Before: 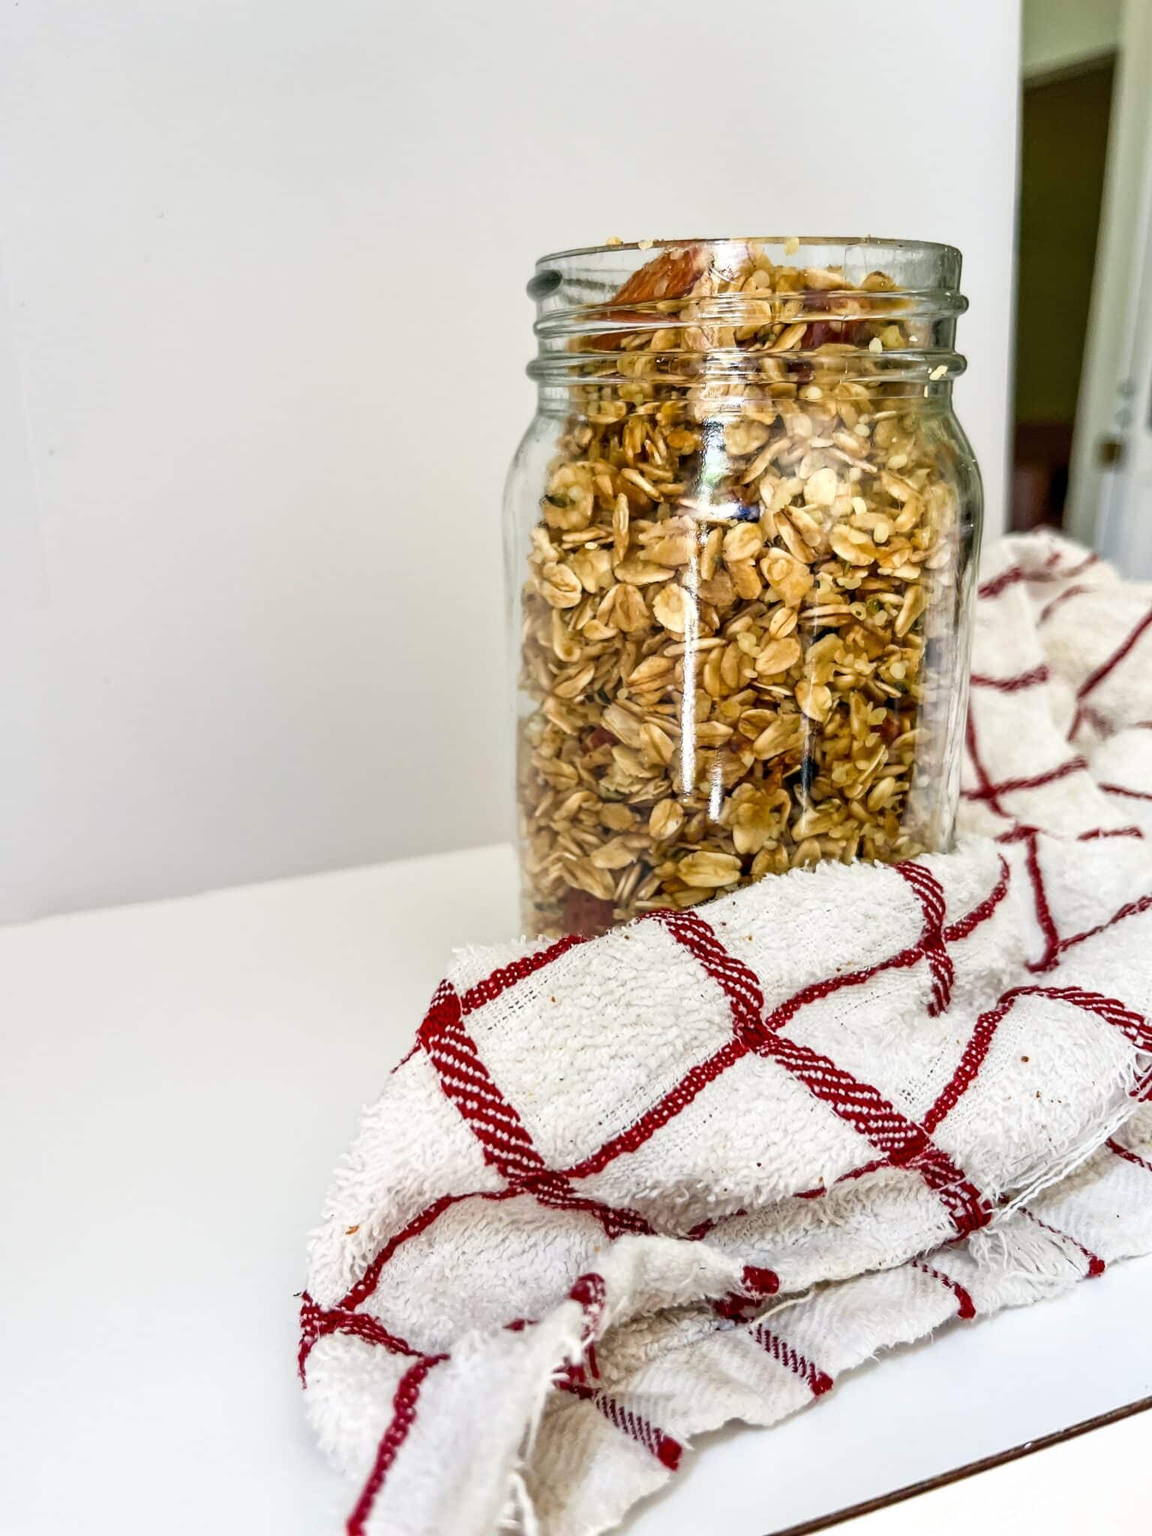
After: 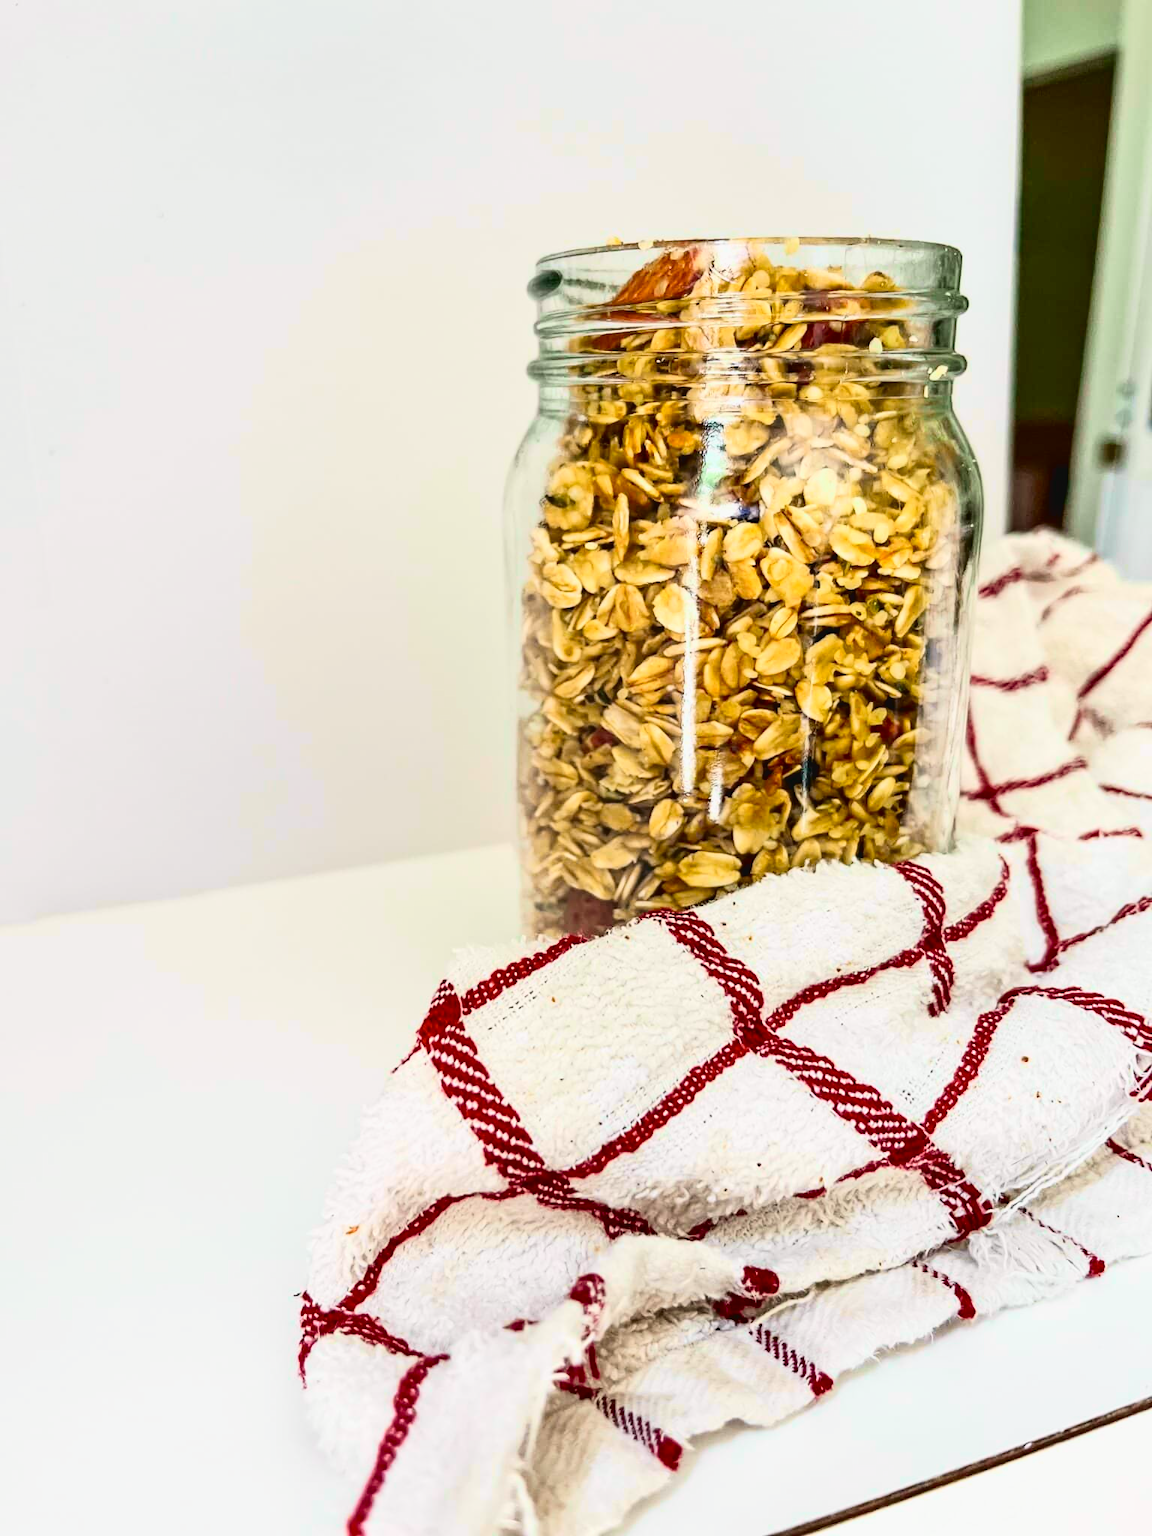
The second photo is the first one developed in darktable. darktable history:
tone curve: curves: ch0 [(0, 0.036) (0.037, 0.042) (0.167, 0.143) (0.433, 0.502) (0.531, 0.637) (0.696, 0.825) (0.856, 0.92) (1, 0.98)]; ch1 [(0, 0) (0.424, 0.383) (0.482, 0.459) (0.501, 0.5) (0.522, 0.526) (0.559, 0.563) (0.604, 0.646) (0.715, 0.729) (1, 1)]; ch2 [(0, 0) (0.369, 0.388) (0.45, 0.48) (0.499, 0.502) (0.504, 0.504) (0.512, 0.526) (0.581, 0.595) (0.708, 0.786) (1, 1)], color space Lab, independent channels, preserve colors none
